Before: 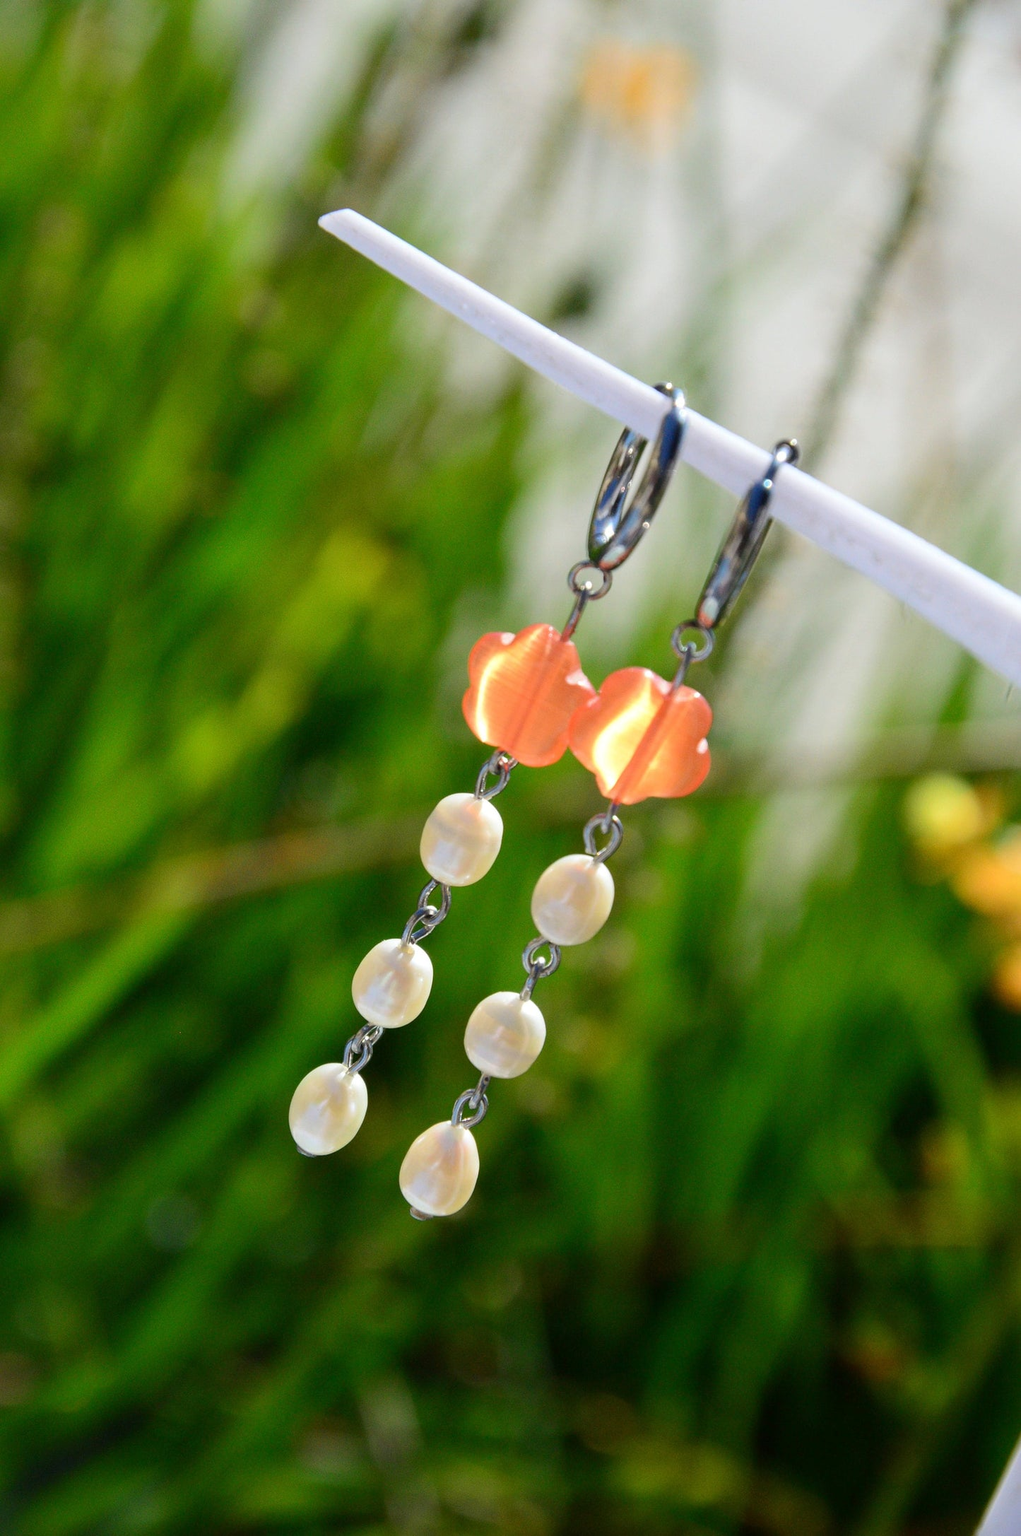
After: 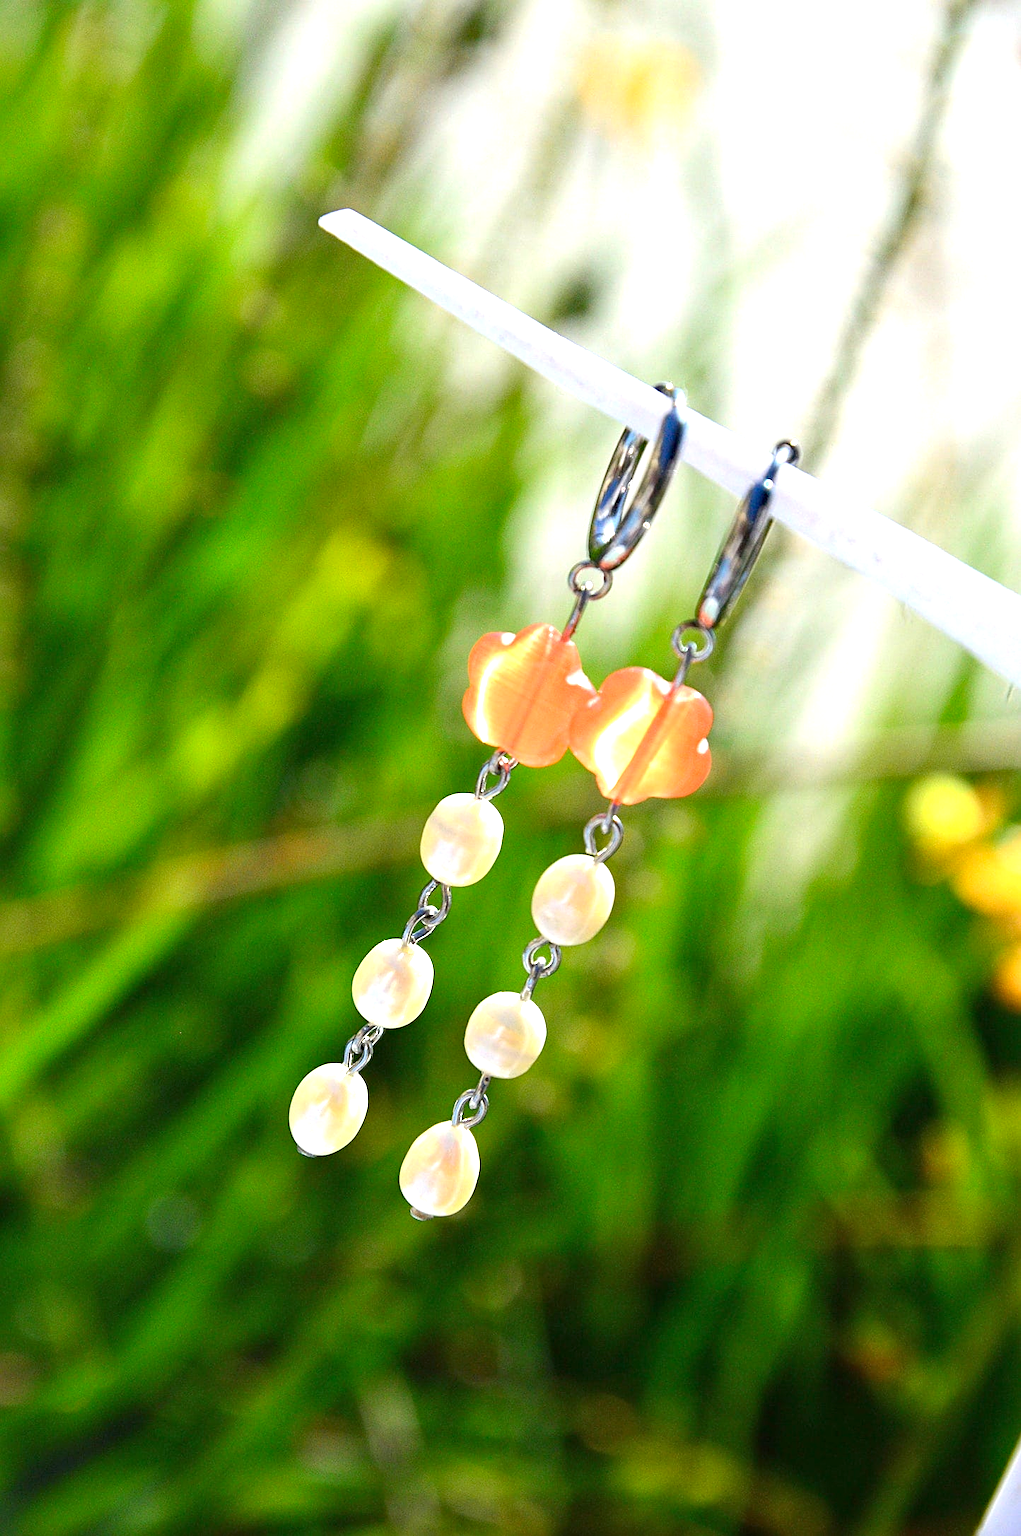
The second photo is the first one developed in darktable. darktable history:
exposure: black level correction 0, exposure 1 EV, compensate exposure bias true, compensate highlight preservation false
sharpen: on, module defaults
haze removal: compatibility mode true, adaptive false
